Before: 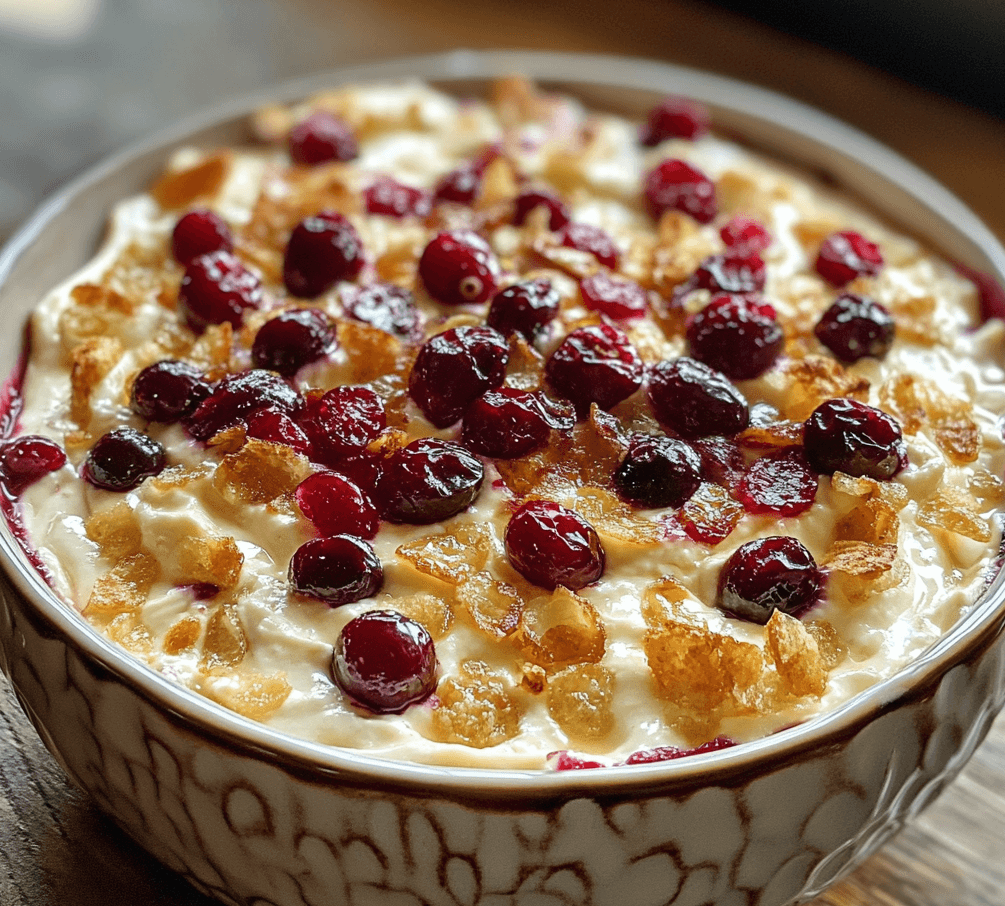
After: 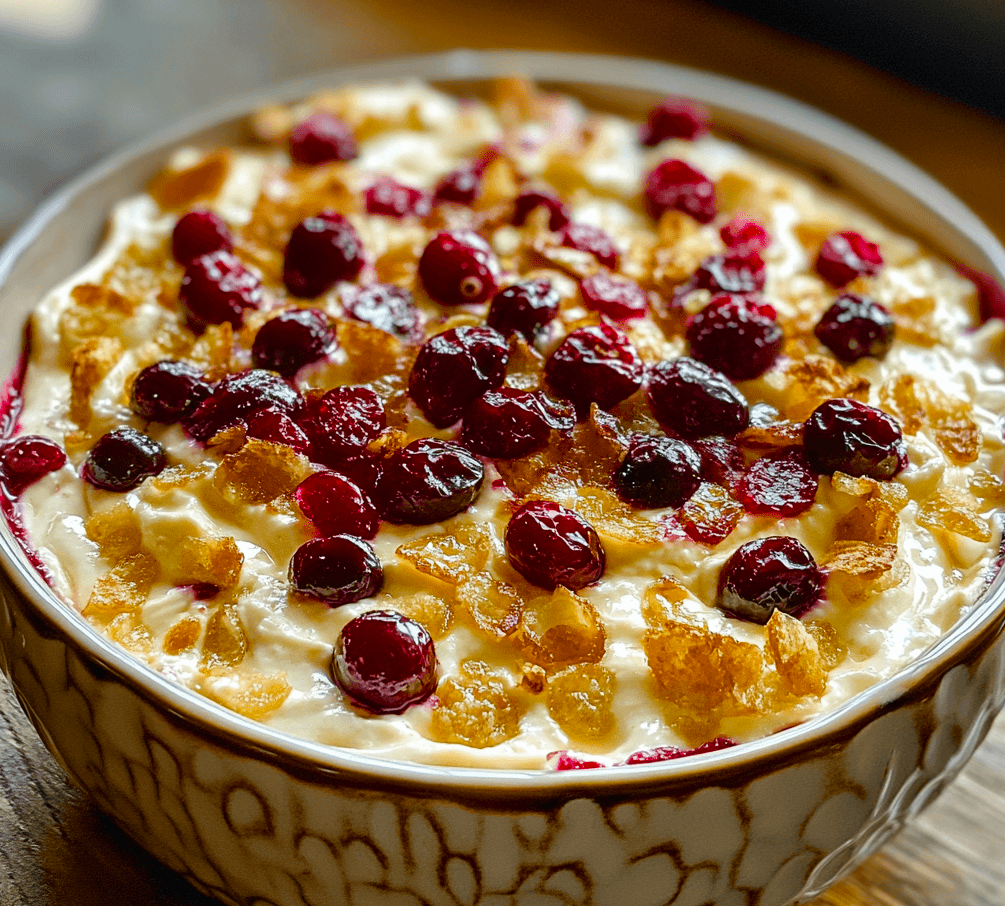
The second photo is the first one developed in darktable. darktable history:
color balance rgb: perceptual saturation grading › global saturation 38.877%, perceptual saturation grading › highlights -25.762%, perceptual saturation grading › mid-tones 34.477%, perceptual saturation grading › shadows 35.998%
